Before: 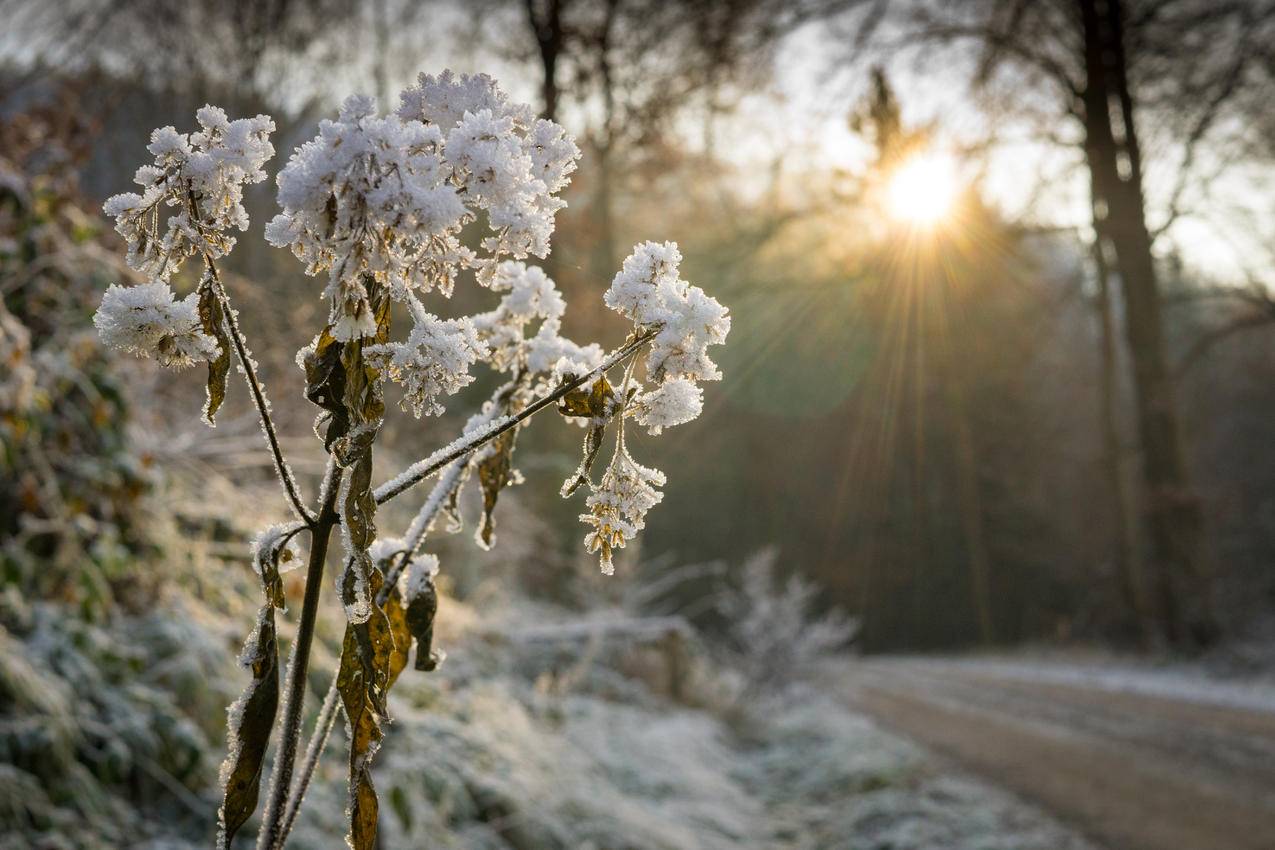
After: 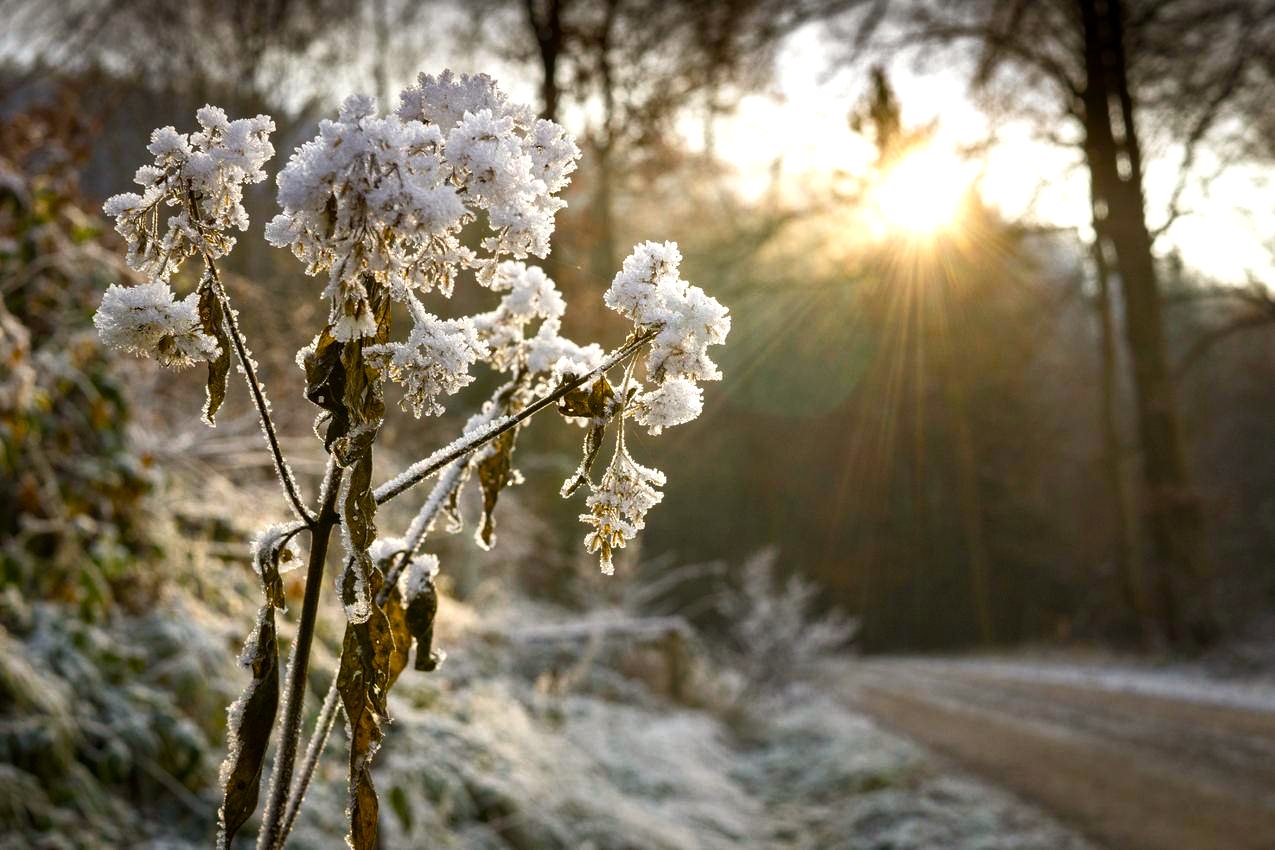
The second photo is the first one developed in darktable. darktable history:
color balance rgb: power › chroma 0.664%, power › hue 60°, perceptual saturation grading › global saturation 24.962%, perceptual saturation grading › highlights -50.273%, perceptual saturation grading › shadows 30.338%, perceptual brilliance grading › global brilliance 15.628%, perceptual brilliance grading › shadows -34.933%, global vibrance 14.911%
